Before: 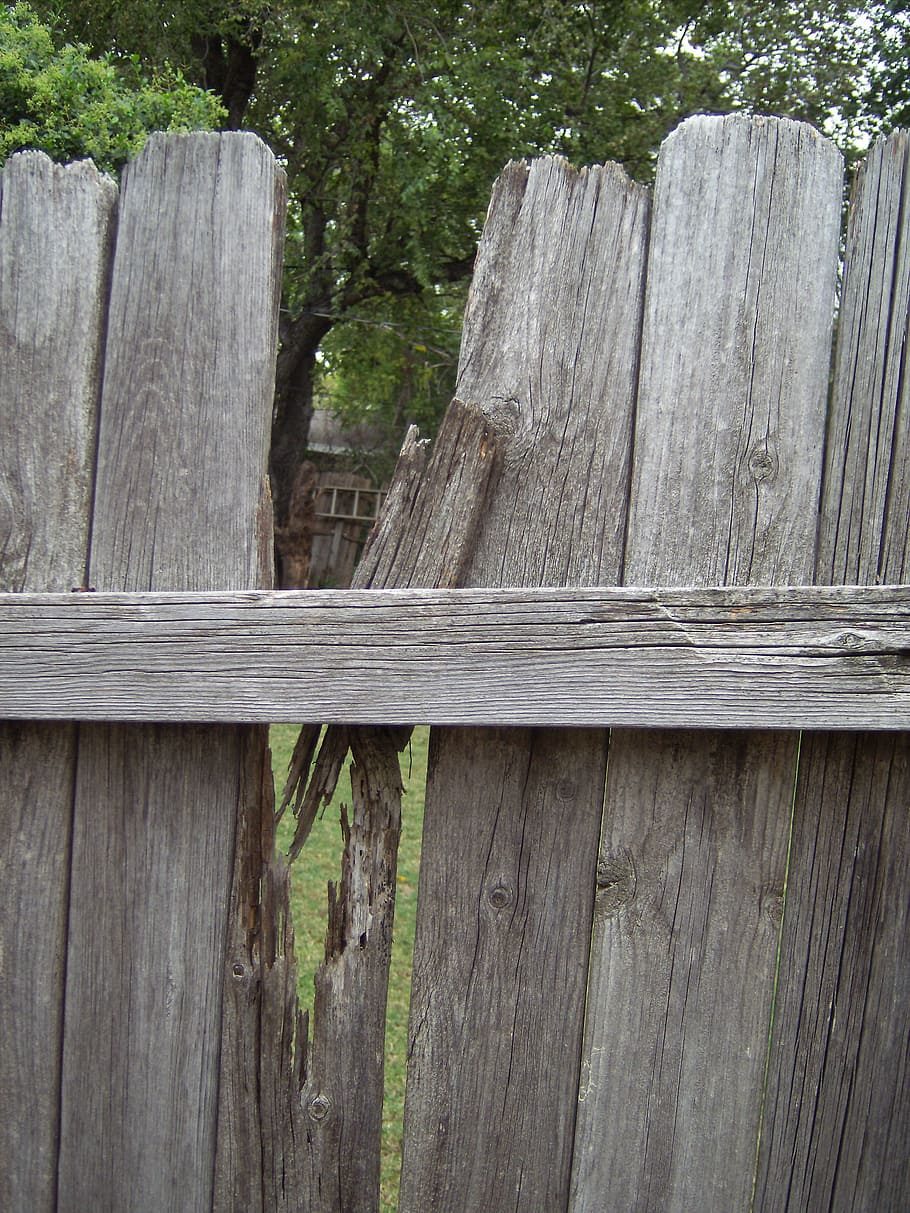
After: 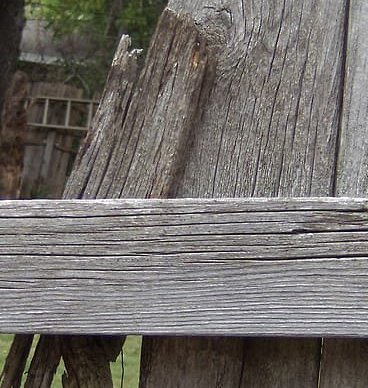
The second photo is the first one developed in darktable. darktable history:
crop: left 31.751%, top 32.172%, right 27.8%, bottom 35.83%
rgb curve: curves: ch0 [(0, 0) (0.175, 0.154) (0.785, 0.663) (1, 1)]
